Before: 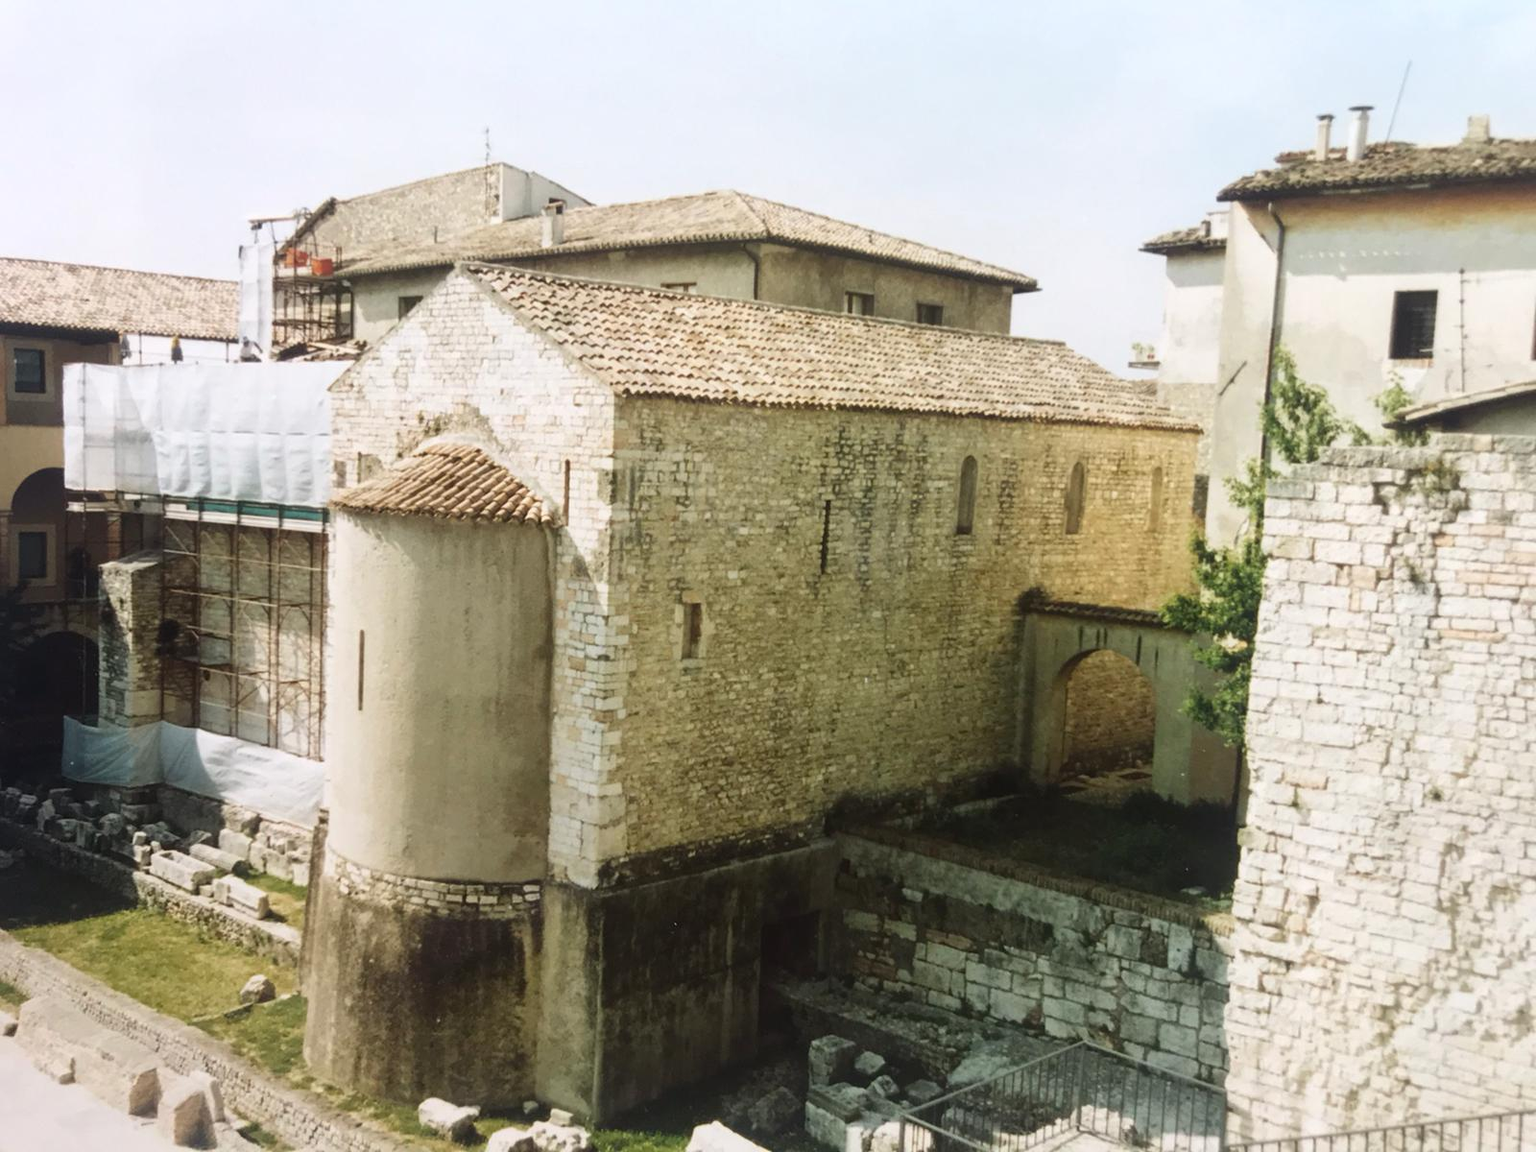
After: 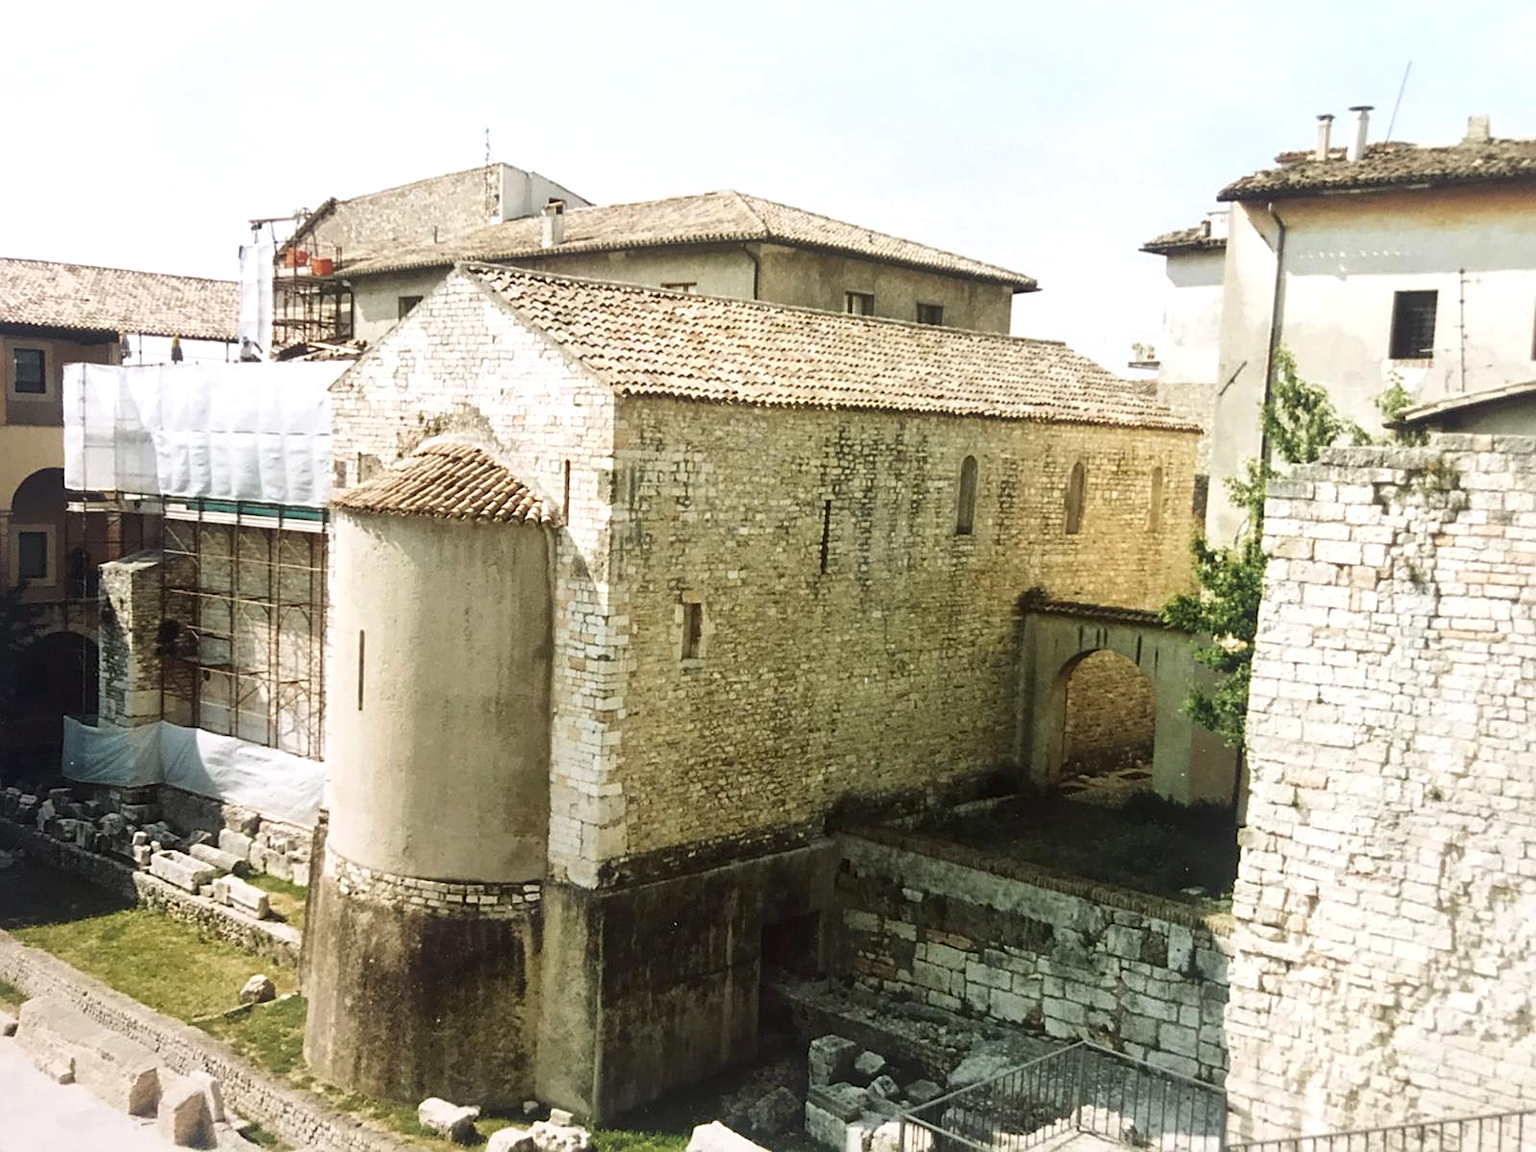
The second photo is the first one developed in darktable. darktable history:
sharpen: on, module defaults
local contrast: mode bilateral grid, contrast 20, coarseness 50, detail 120%, midtone range 0.2
exposure: black level correction 0.001, exposure 0.191 EV, compensate highlight preservation false
